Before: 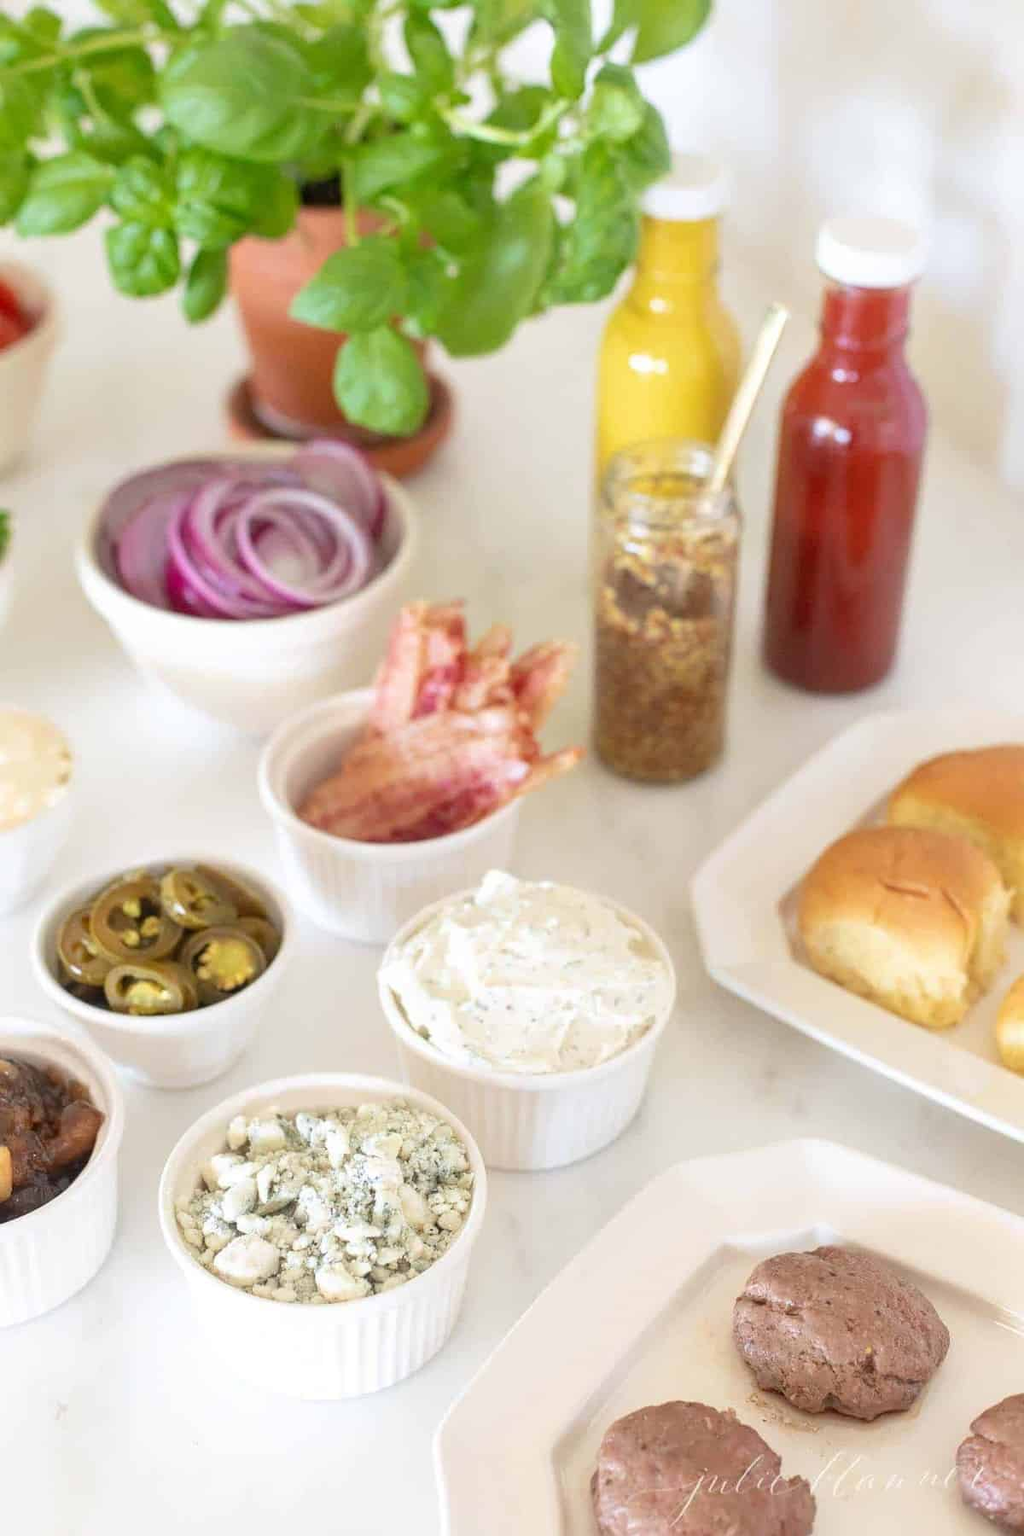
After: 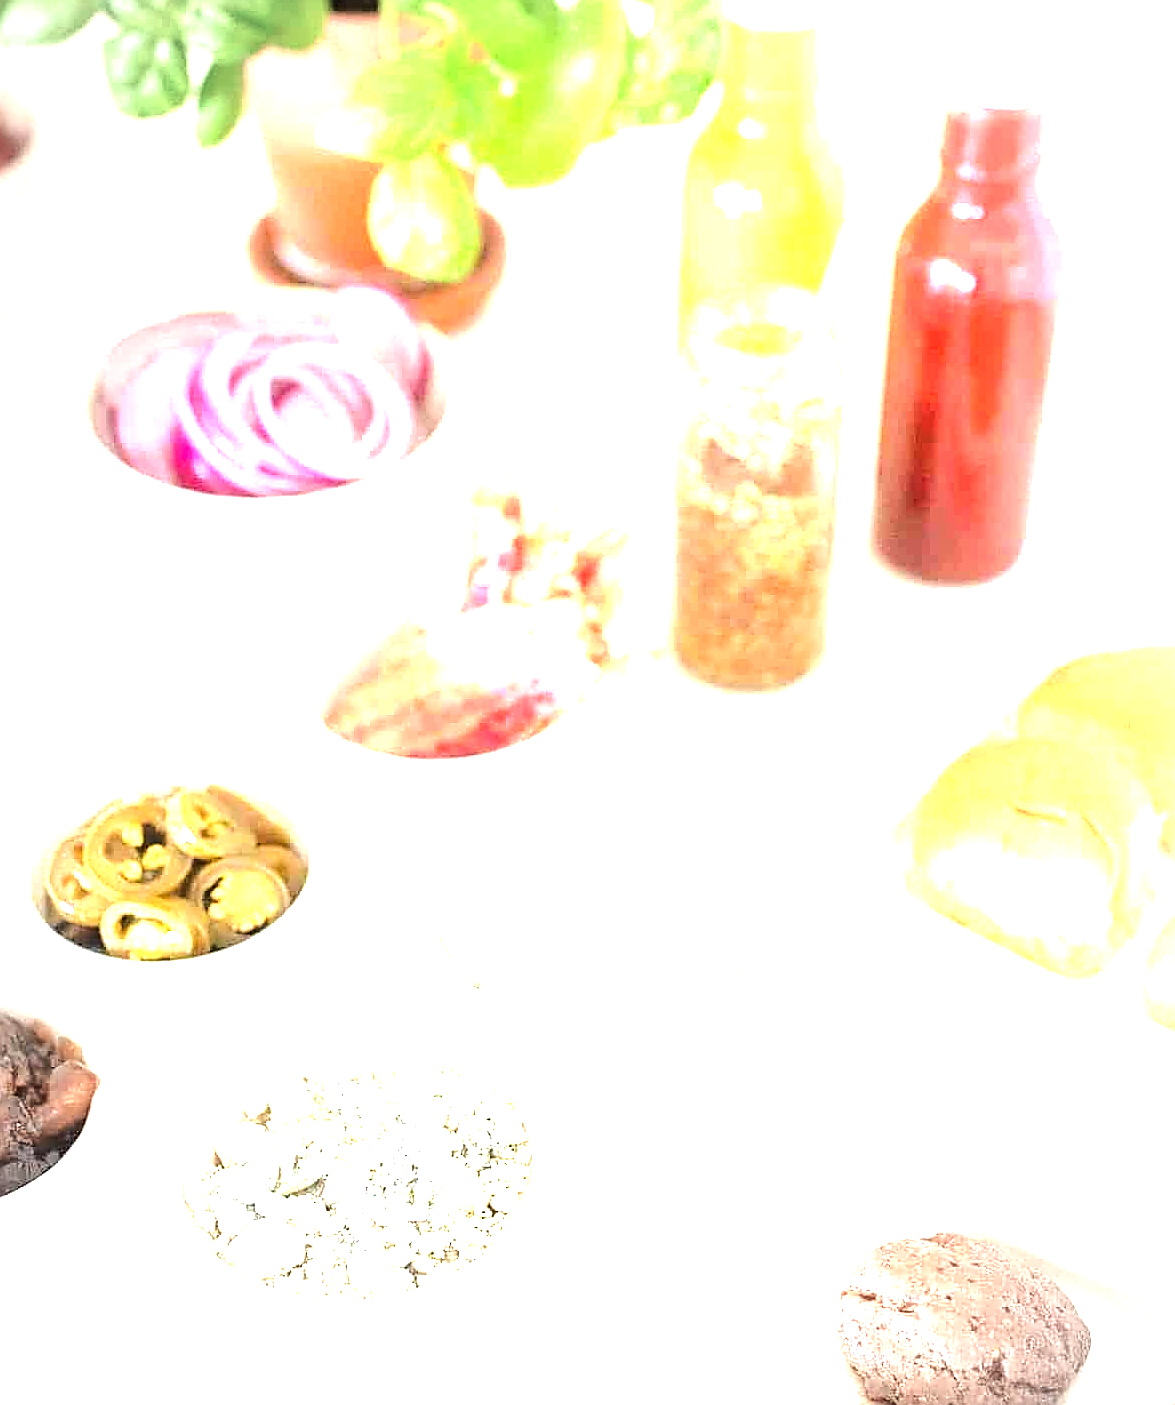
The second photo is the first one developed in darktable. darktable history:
sharpen: radius 1.36, amount 1.26, threshold 0.729
tone equalizer: -8 EV 0.001 EV, -7 EV -0.002 EV, -6 EV 0.005 EV, -5 EV -0.054 EV, -4 EV -0.117 EV, -3 EV -0.181 EV, -2 EV 0.254 EV, -1 EV 0.701 EV, +0 EV 0.506 EV, mask exposure compensation -0.499 EV
crop and rotate: left 1.87%, top 12.757%, right 0.135%, bottom 9.158%
exposure: black level correction 0, exposure 1.749 EV, compensate highlight preservation false
vignetting: automatic ratio true, dithering 8-bit output
